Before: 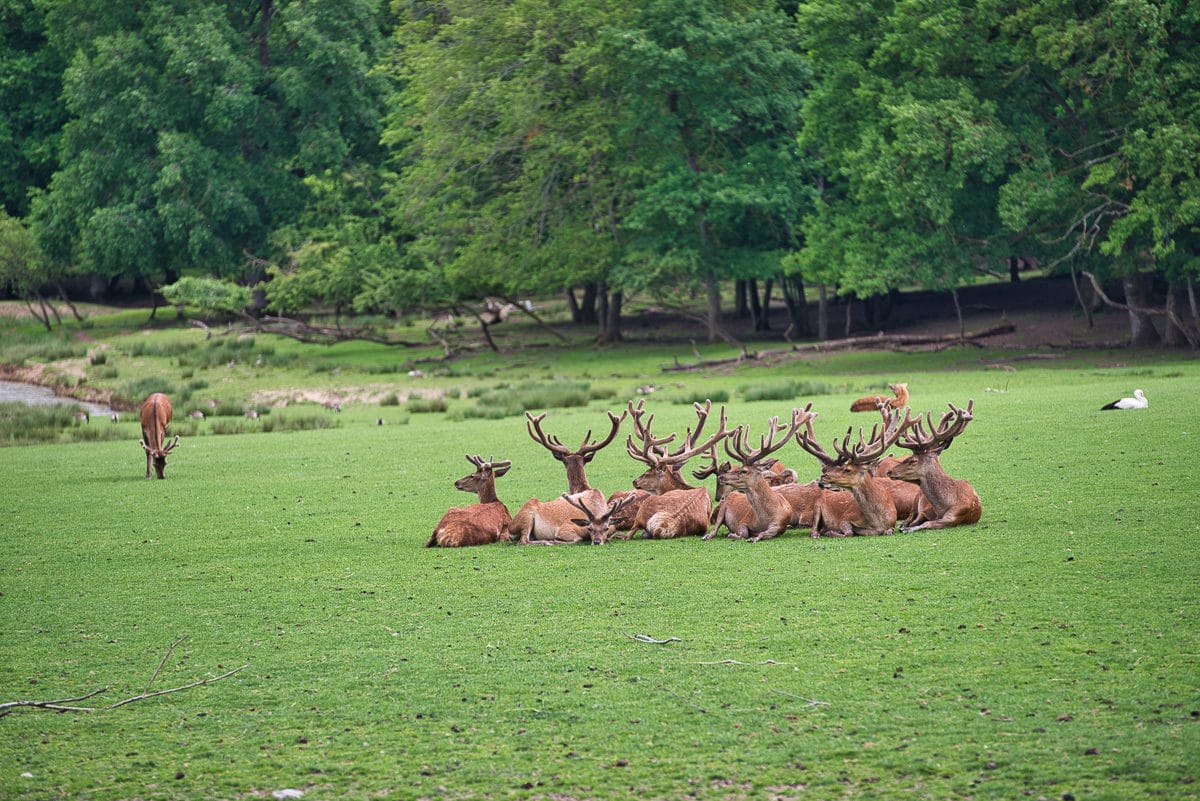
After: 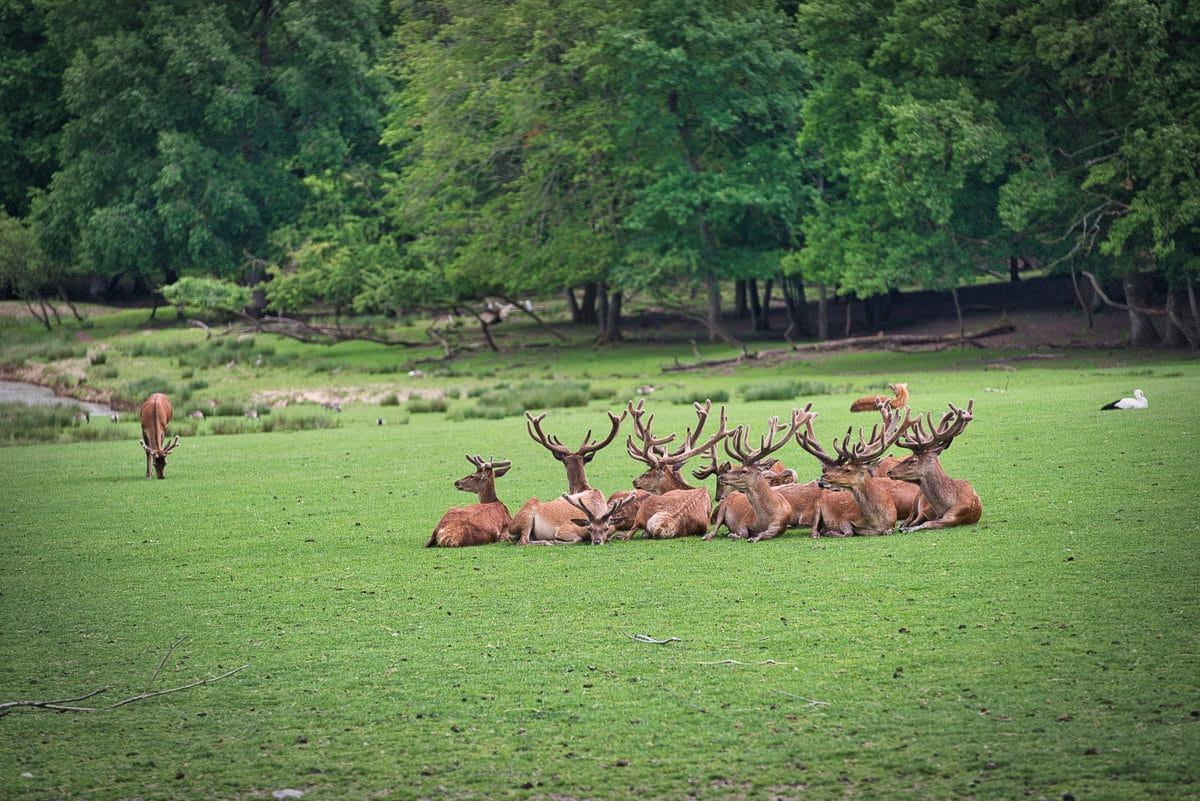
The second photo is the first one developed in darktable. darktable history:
vignetting: fall-off start 70.17%, brightness -0.424, saturation -0.204, width/height ratio 1.334, dithering 8-bit output
